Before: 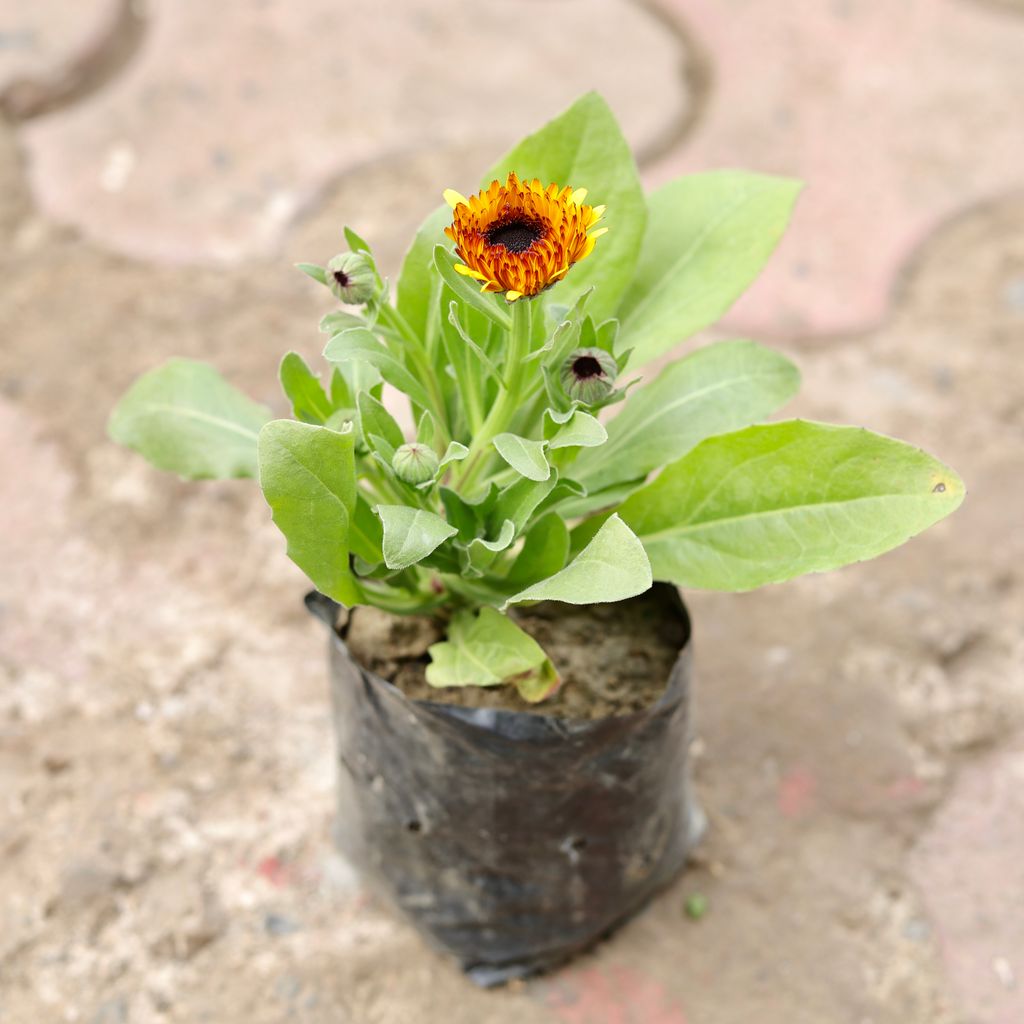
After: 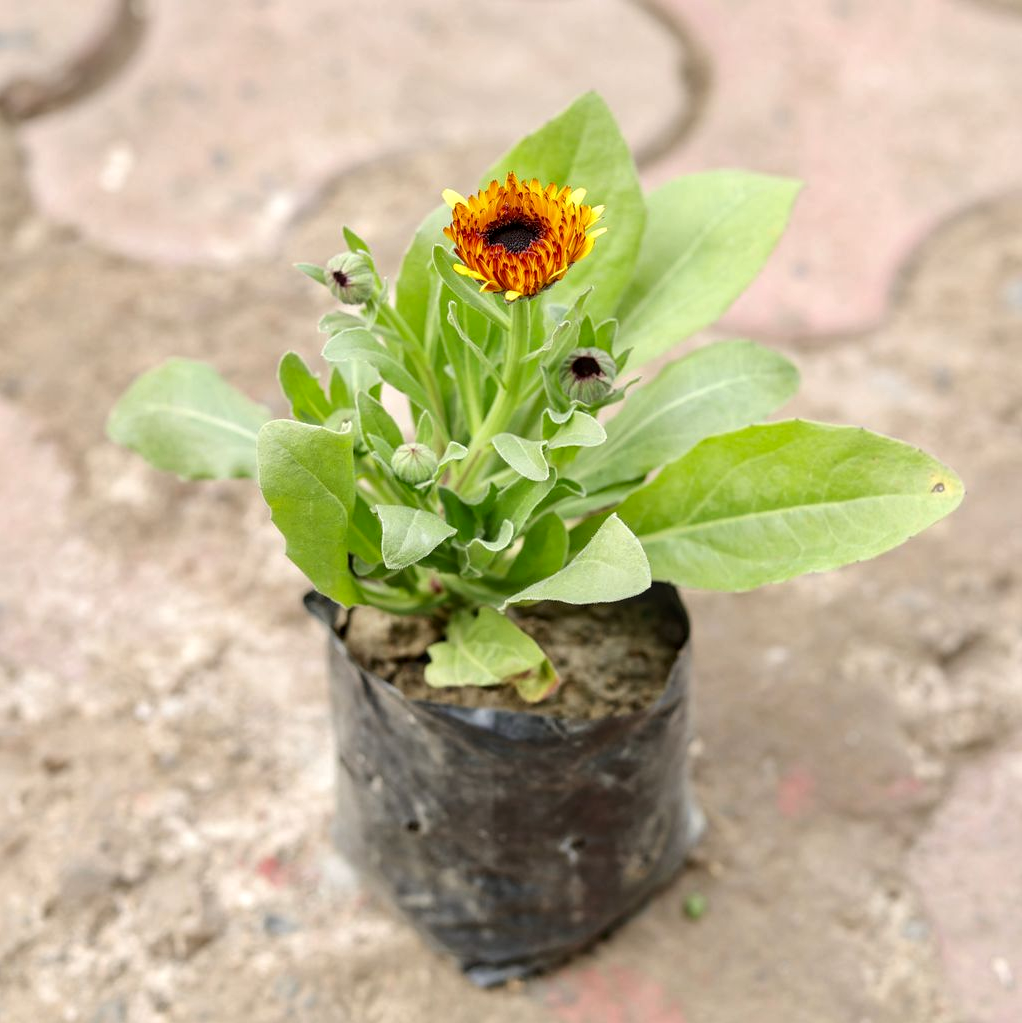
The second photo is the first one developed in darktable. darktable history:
local contrast: on, module defaults
crop and rotate: left 0.164%, bottom 0.005%
